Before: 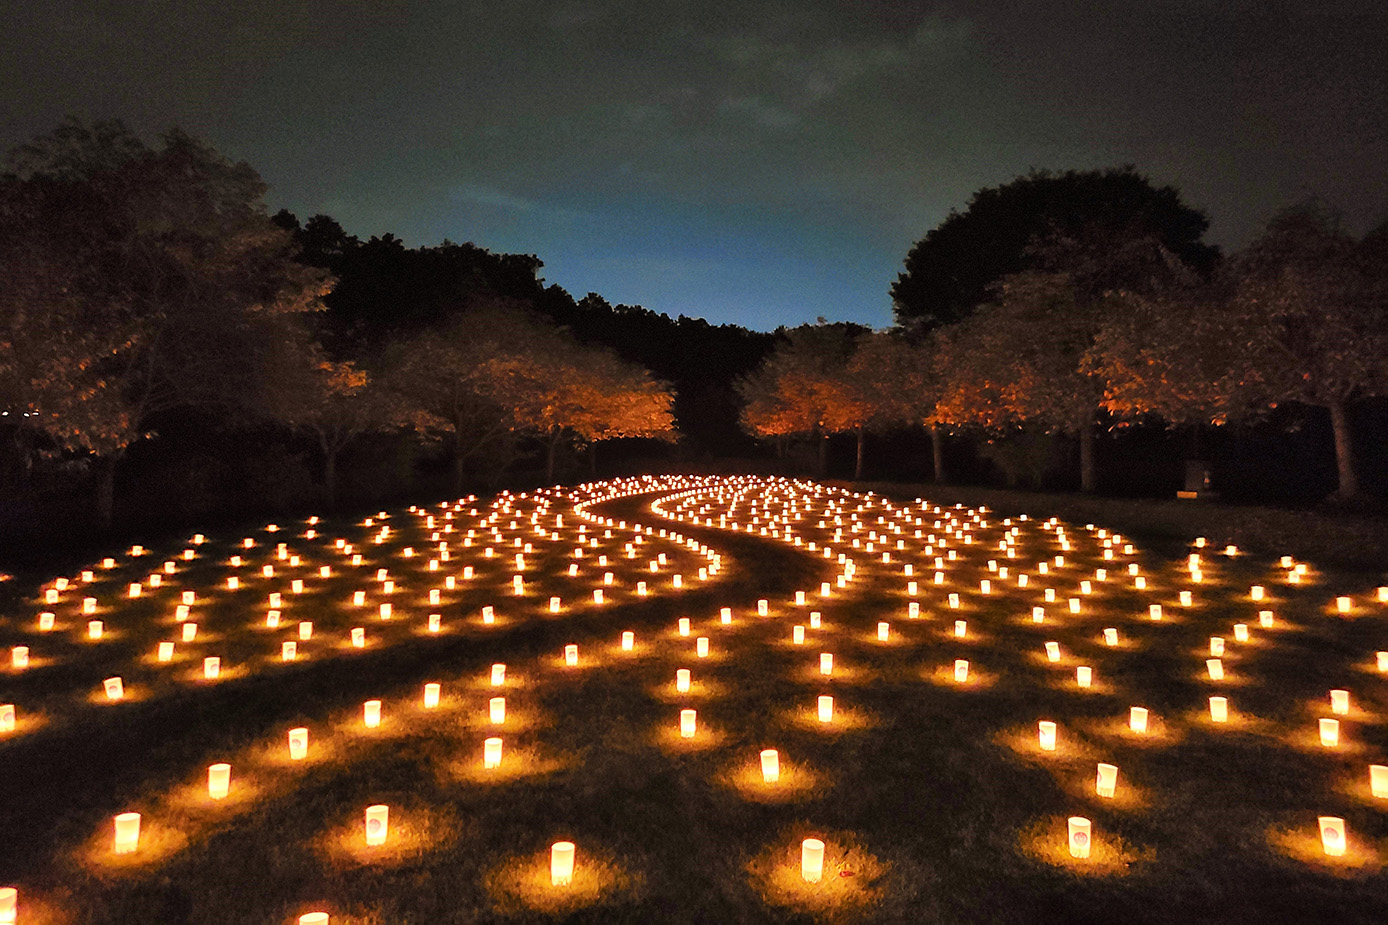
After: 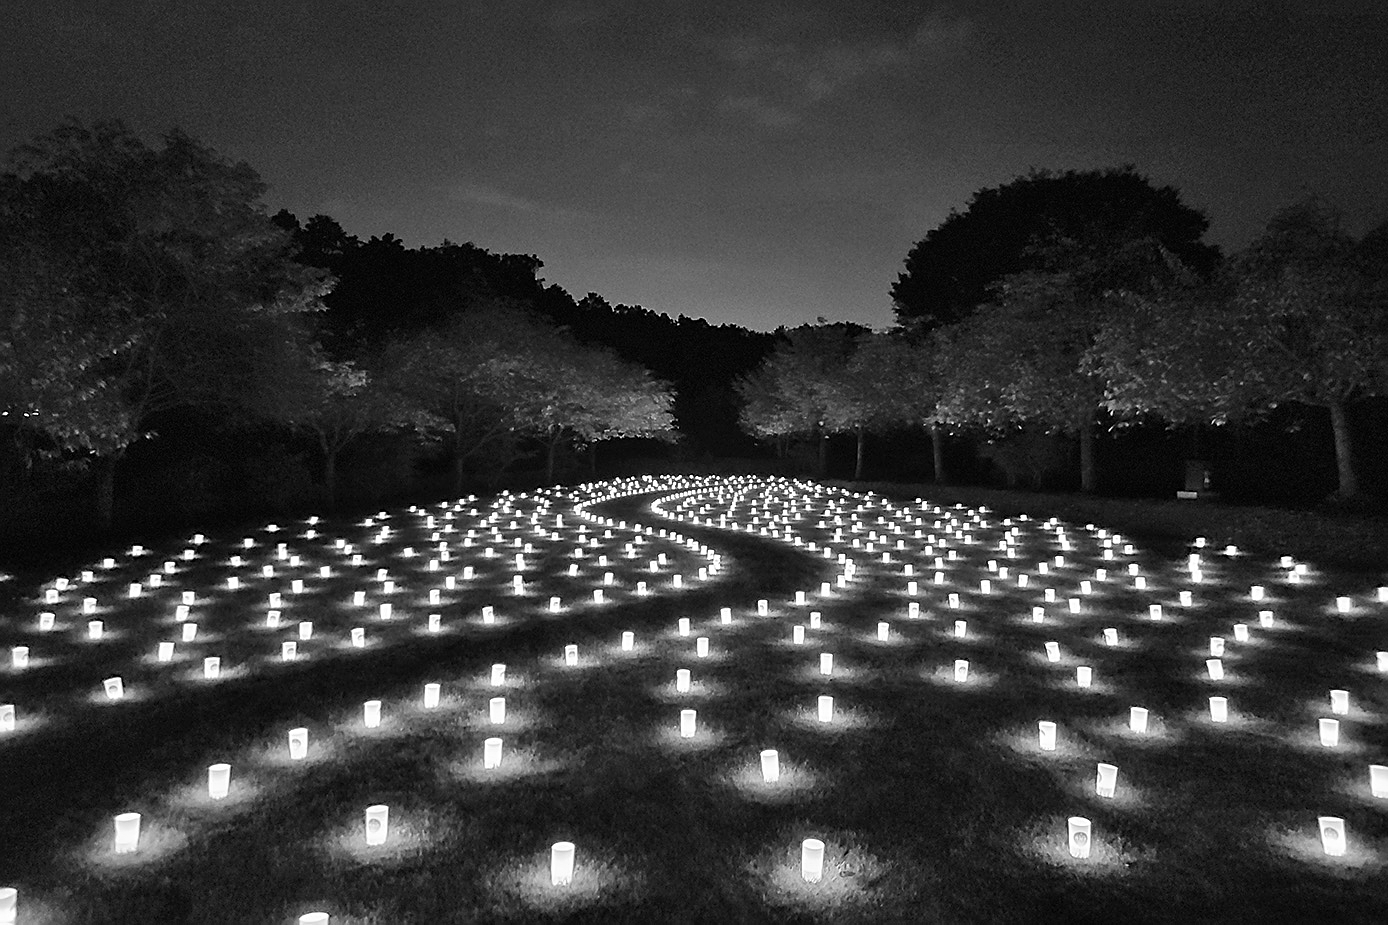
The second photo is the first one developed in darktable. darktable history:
color balance: lift [1, 0.998, 1.001, 1.002], gamma [1, 1.02, 1, 0.98], gain [1, 1.02, 1.003, 0.98]
monochrome: on, module defaults
sharpen: on, module defaults
tone equalizer: on, module defaults
